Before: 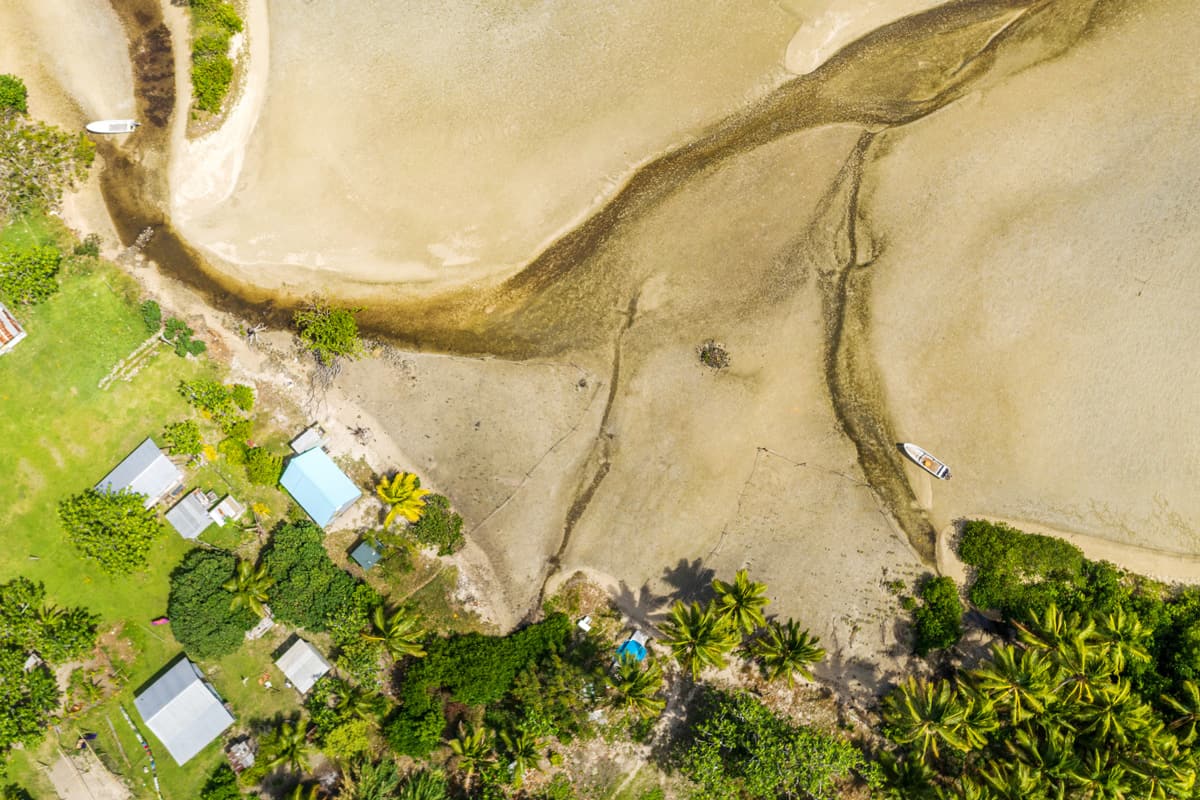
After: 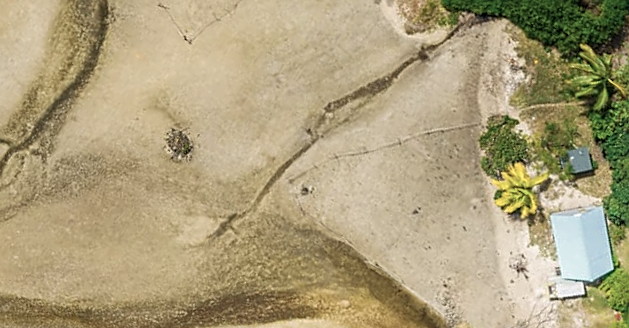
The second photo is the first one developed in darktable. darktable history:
crop and rotate: angle 147.95°, left 9.172%, top 15.612%, right 4.577%, bottom 16.974%
color zones: curves: ch0 [(0, 0.5) (0.125, 0.4) (0.25, 0.5) (0.375, 0.4) (0.5, 0.4) (0.625, 0.35) (0.75, 0.35) (0.875, 0.5)]; ch1 [(0, 0.35) (0.125, 0.45) (0.25, 0.35) (0.375, 0.35) (0.5, 0.35) (0.625, 0.35) (0.75, 0.45) (0.875, 0.35)]; ch2 [(0, 0.6) (0.125, 0.5) (0.25, 0.5) (0.375, 0.6) (0.5, 0.6) (0.625, 0.5) (0.75, 0.5) (0.875, 0.5)]
tone equalizer: on, module defaults
sharpen: on, module defaults
